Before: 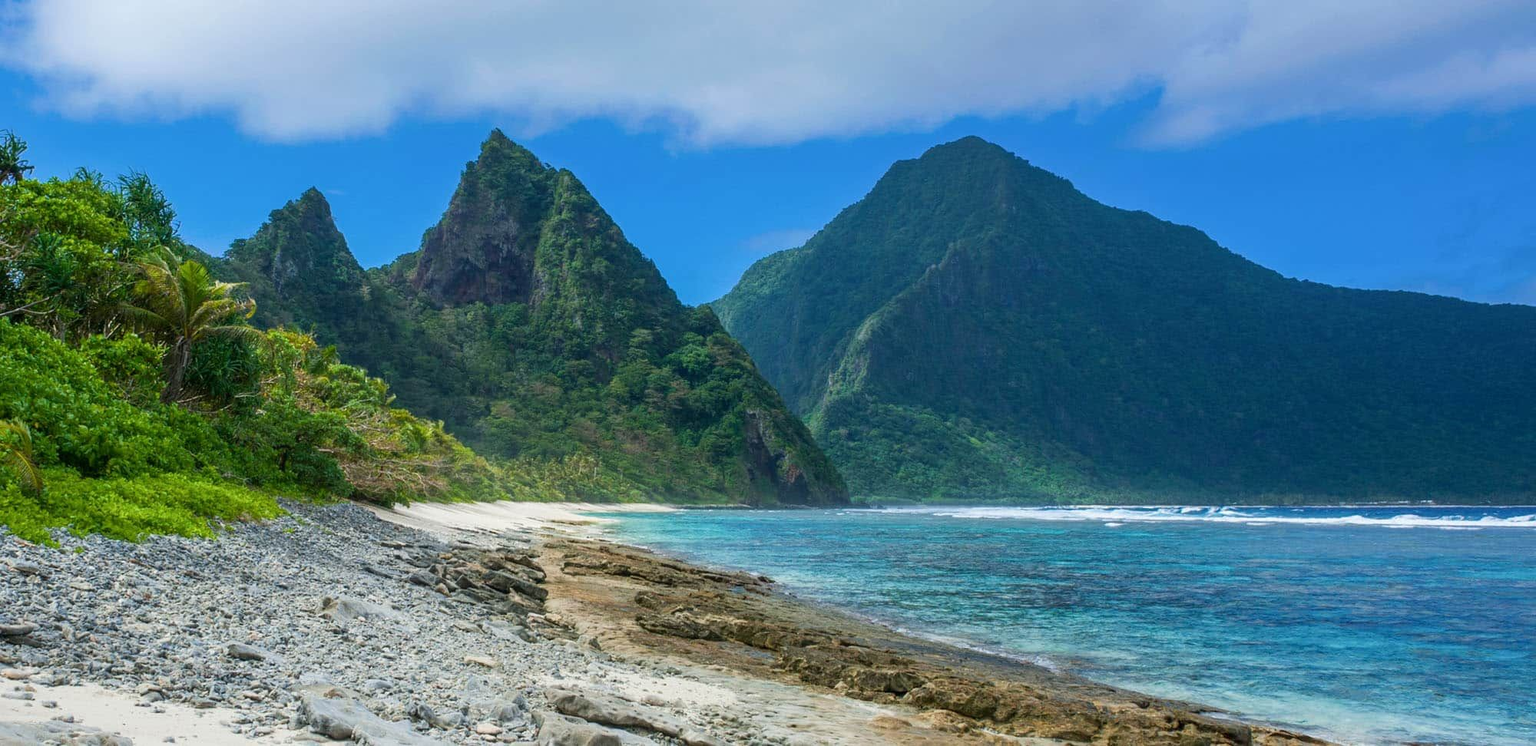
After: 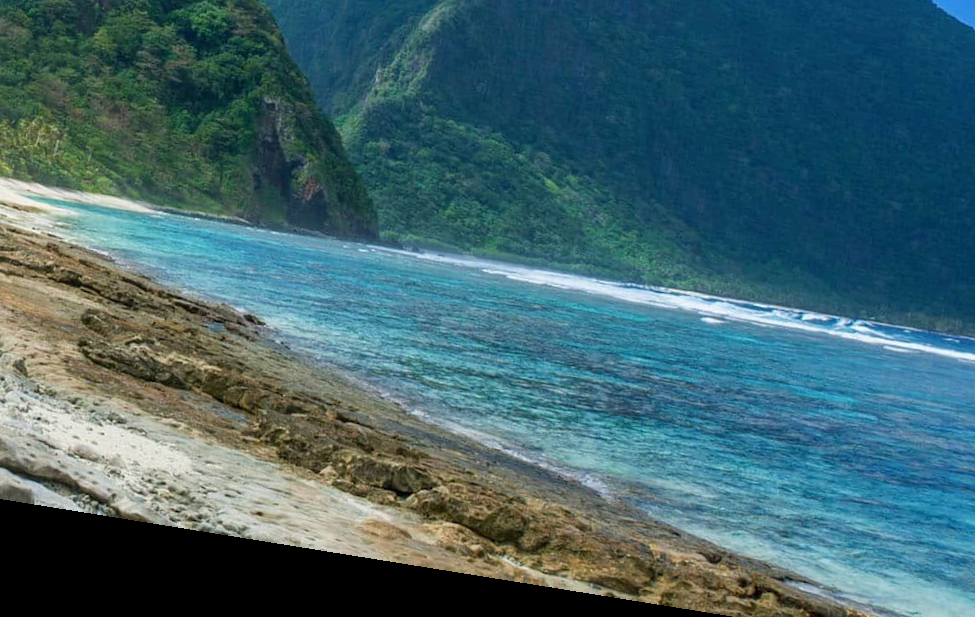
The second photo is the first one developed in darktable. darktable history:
crop: left 35.976%, top 45.819%, right 18.162%, bottom 5.807%
rotate and perspective: rotation 9.12°, automatic cropping off
